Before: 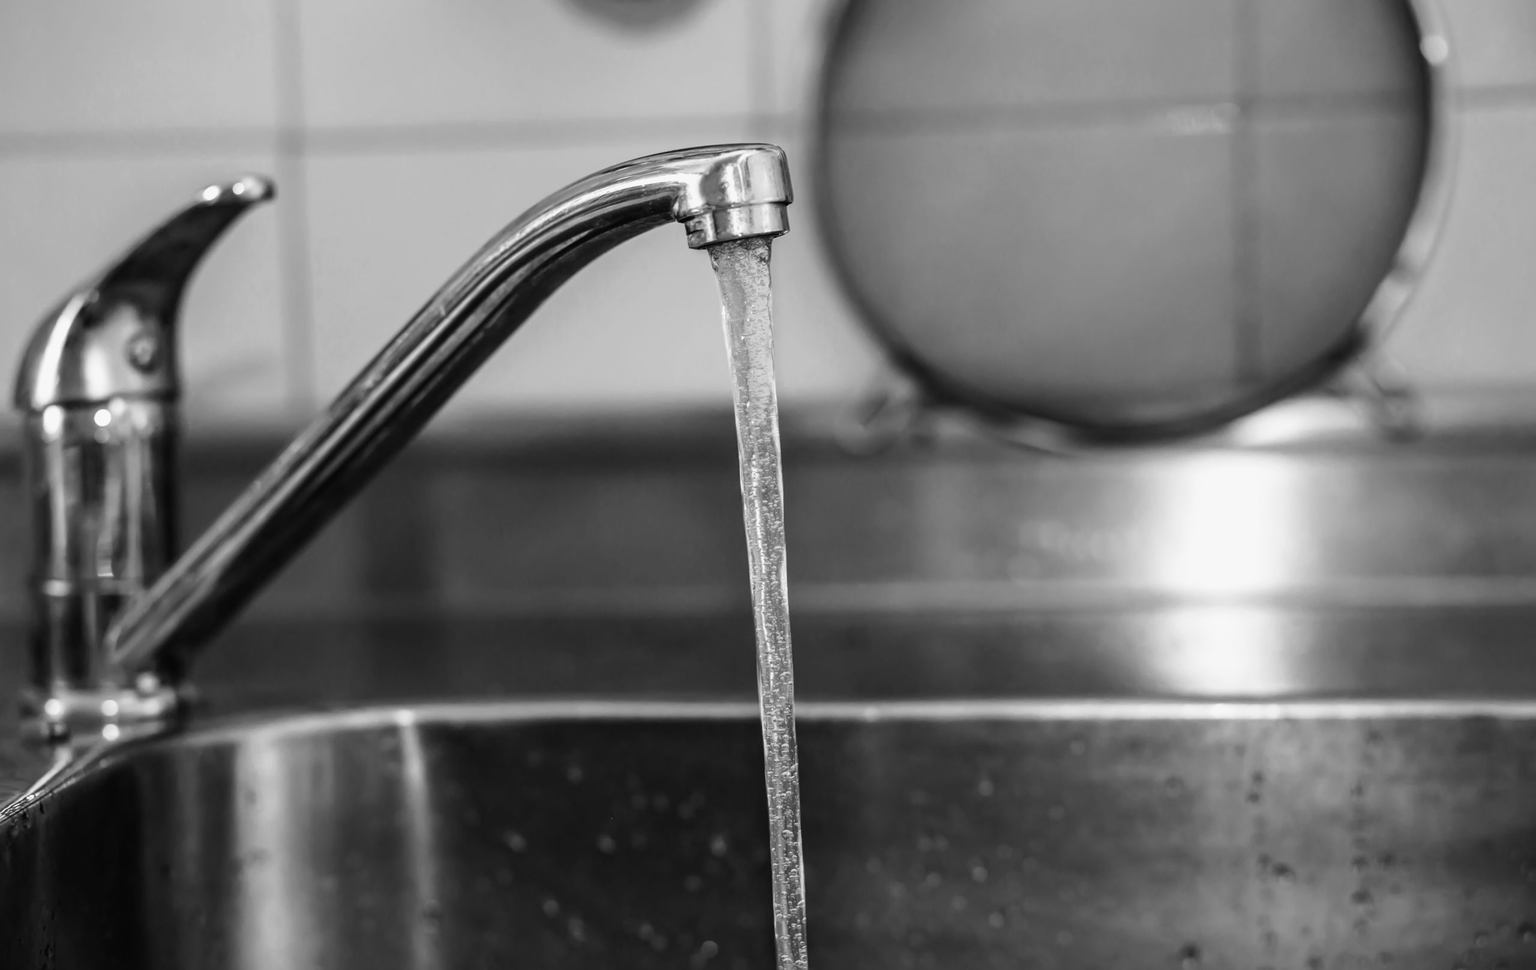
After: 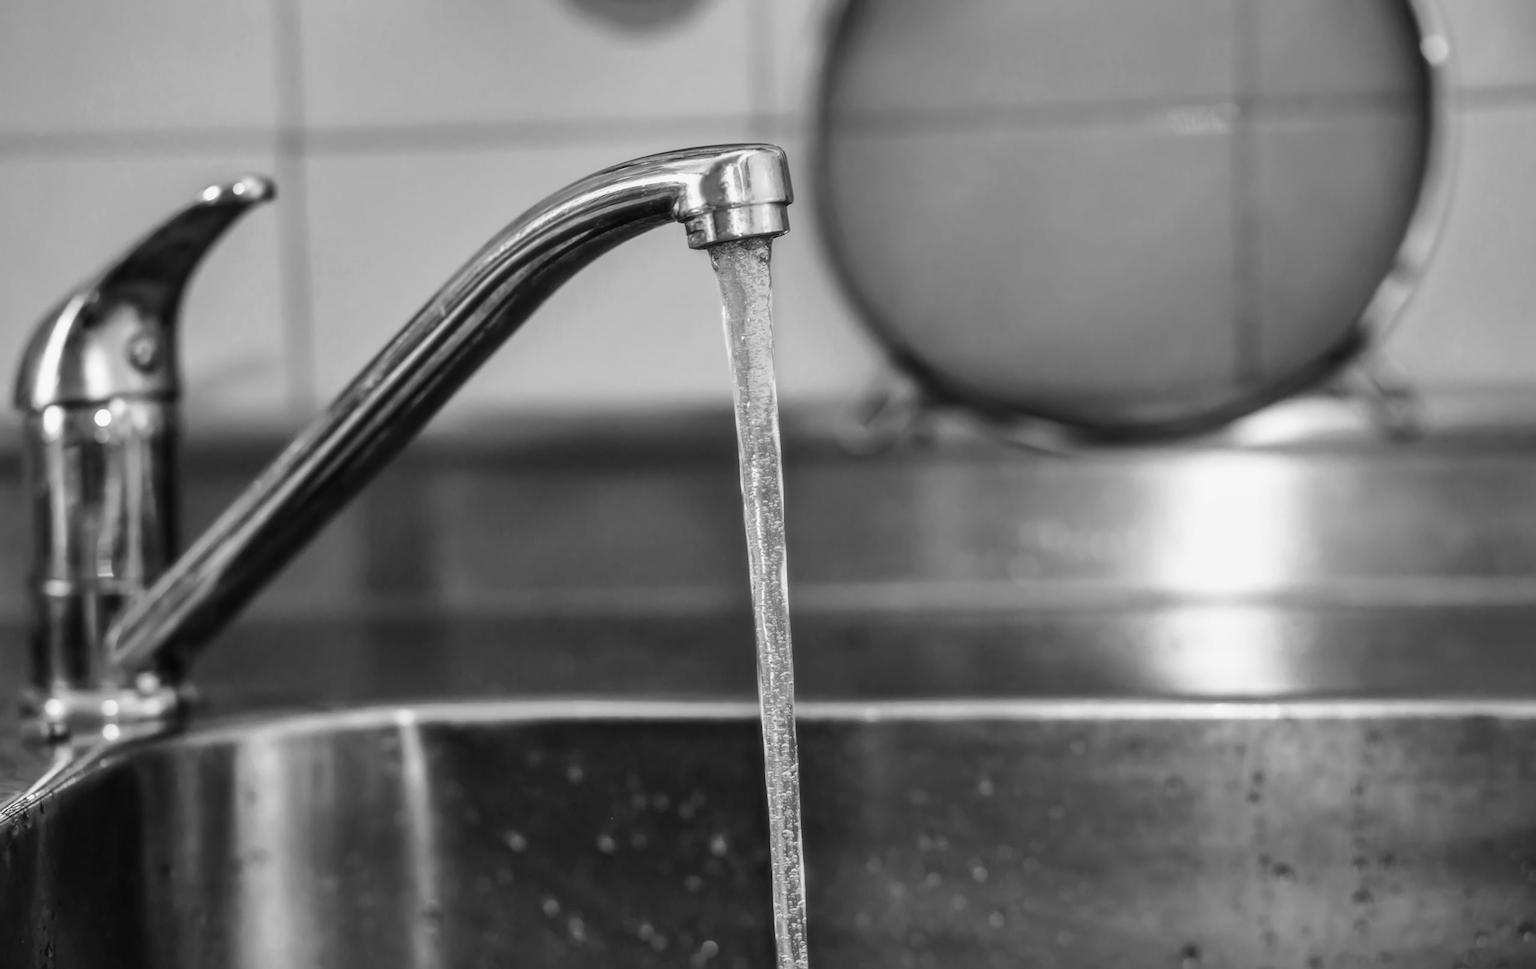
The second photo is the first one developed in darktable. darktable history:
soften: size 10%, saturation 50%, brightness 0.2 EV, mix 10%
shadows and highlights: soften with gaussian
